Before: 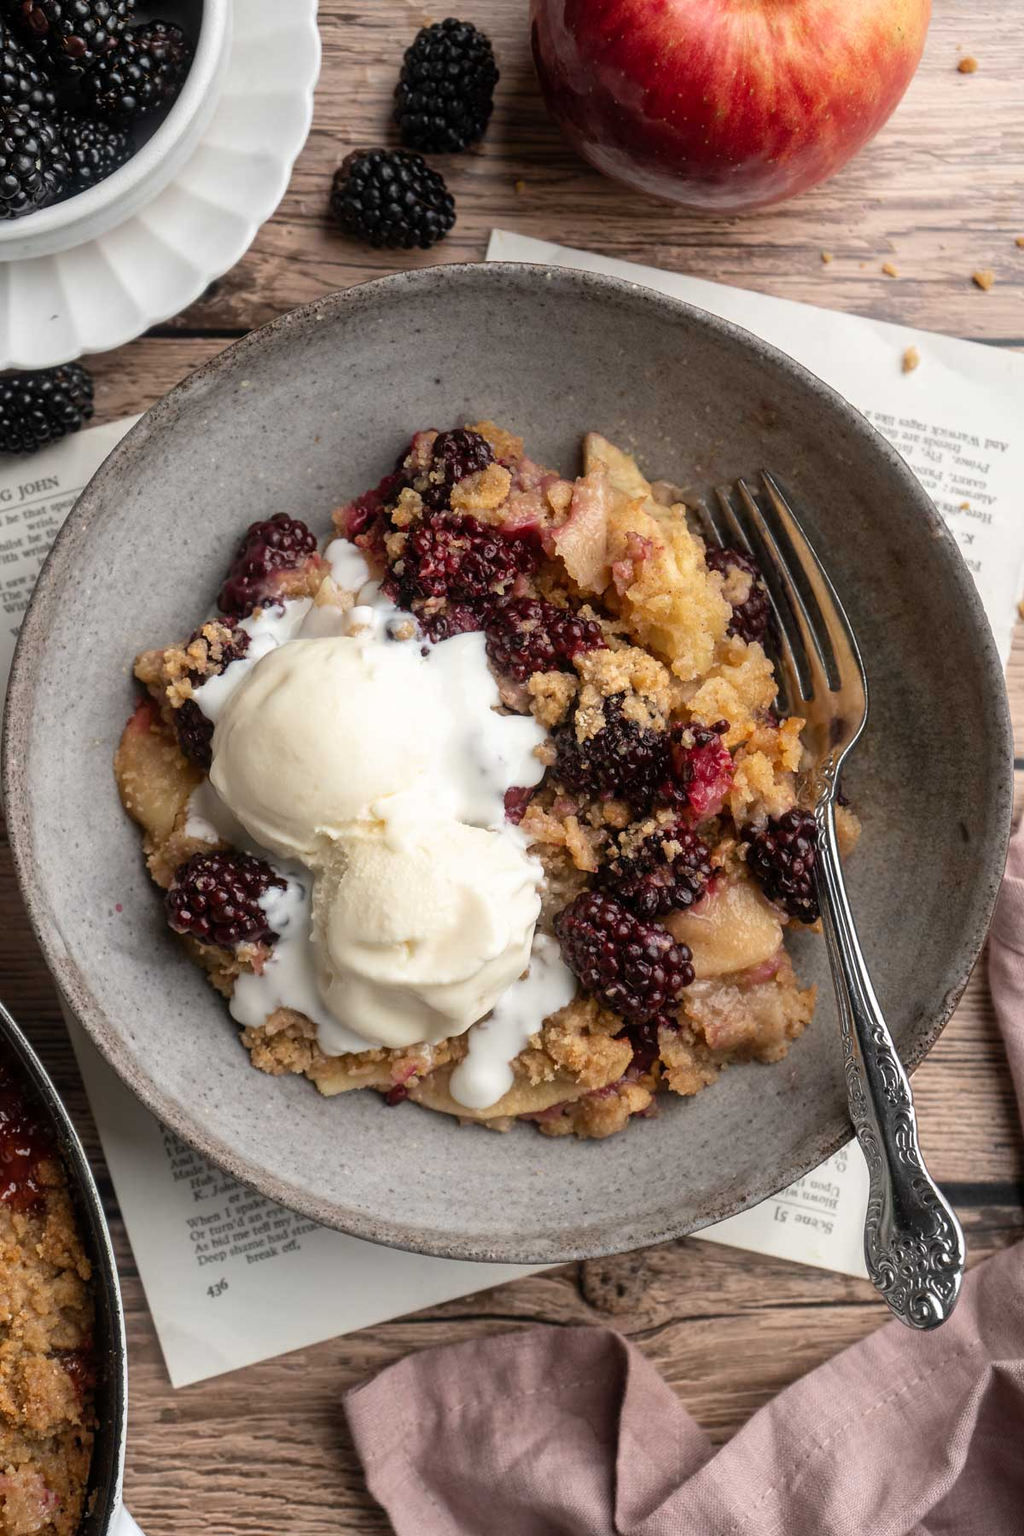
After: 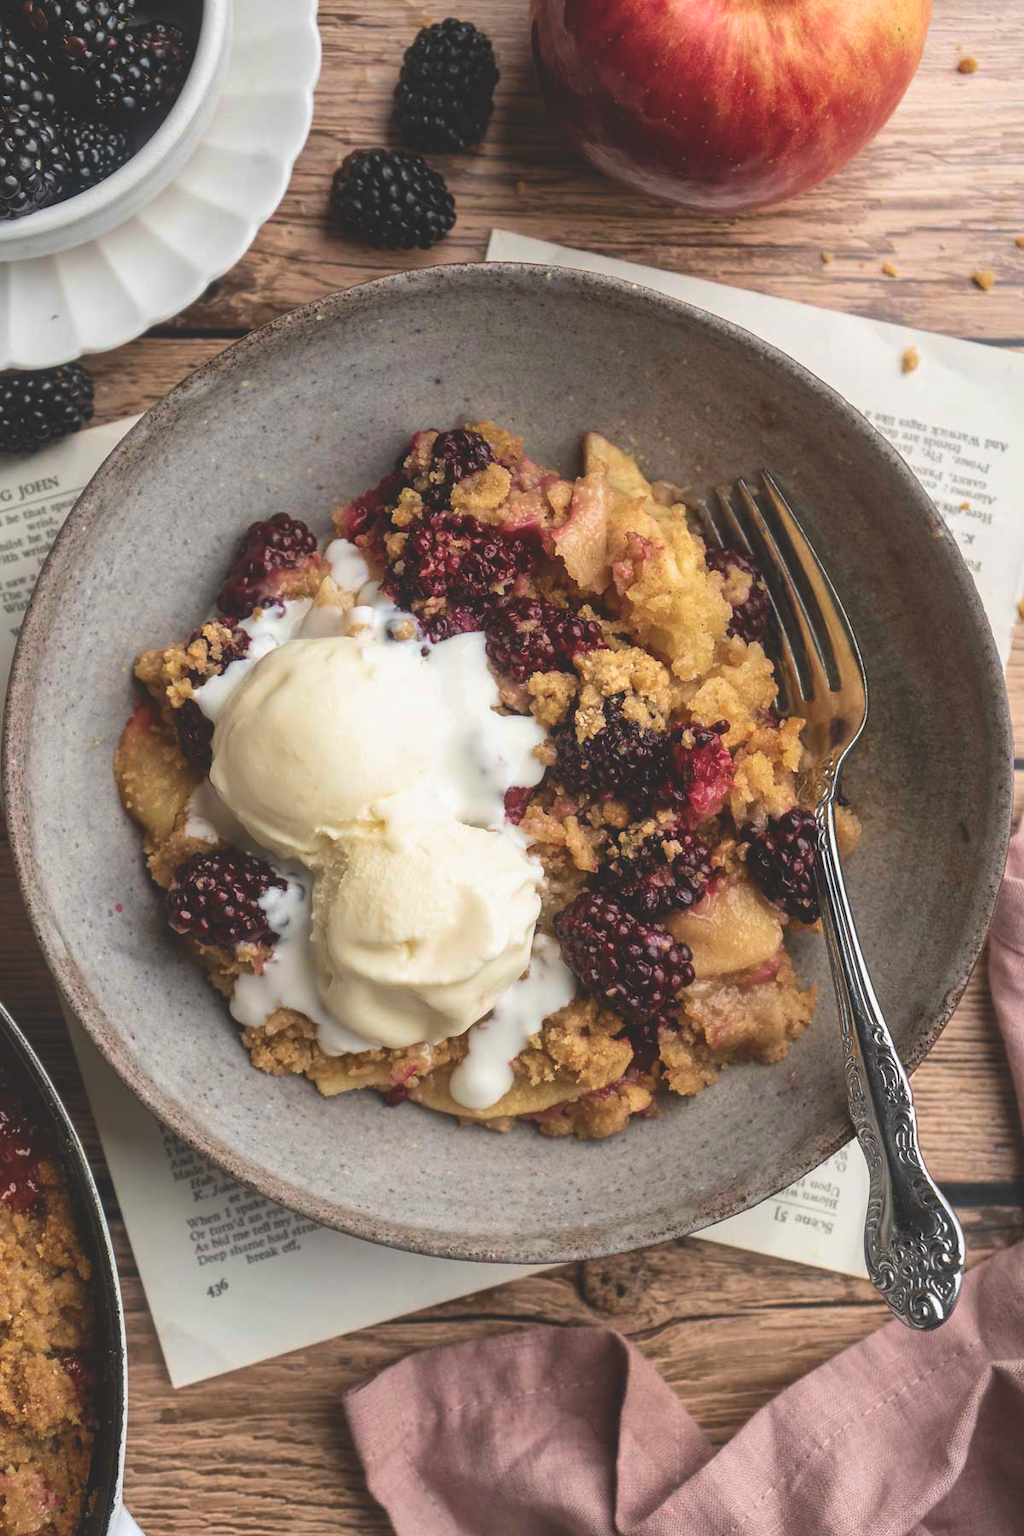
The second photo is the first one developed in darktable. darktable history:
local contrast: mode bilateral grid, contrast 21, coarseness 50, detail 119%, midtone range 0.2
exposure: black level correction -0.026, exposure -0.118 EV, compensate highlight preservation false
velvia: strength 44.39%
